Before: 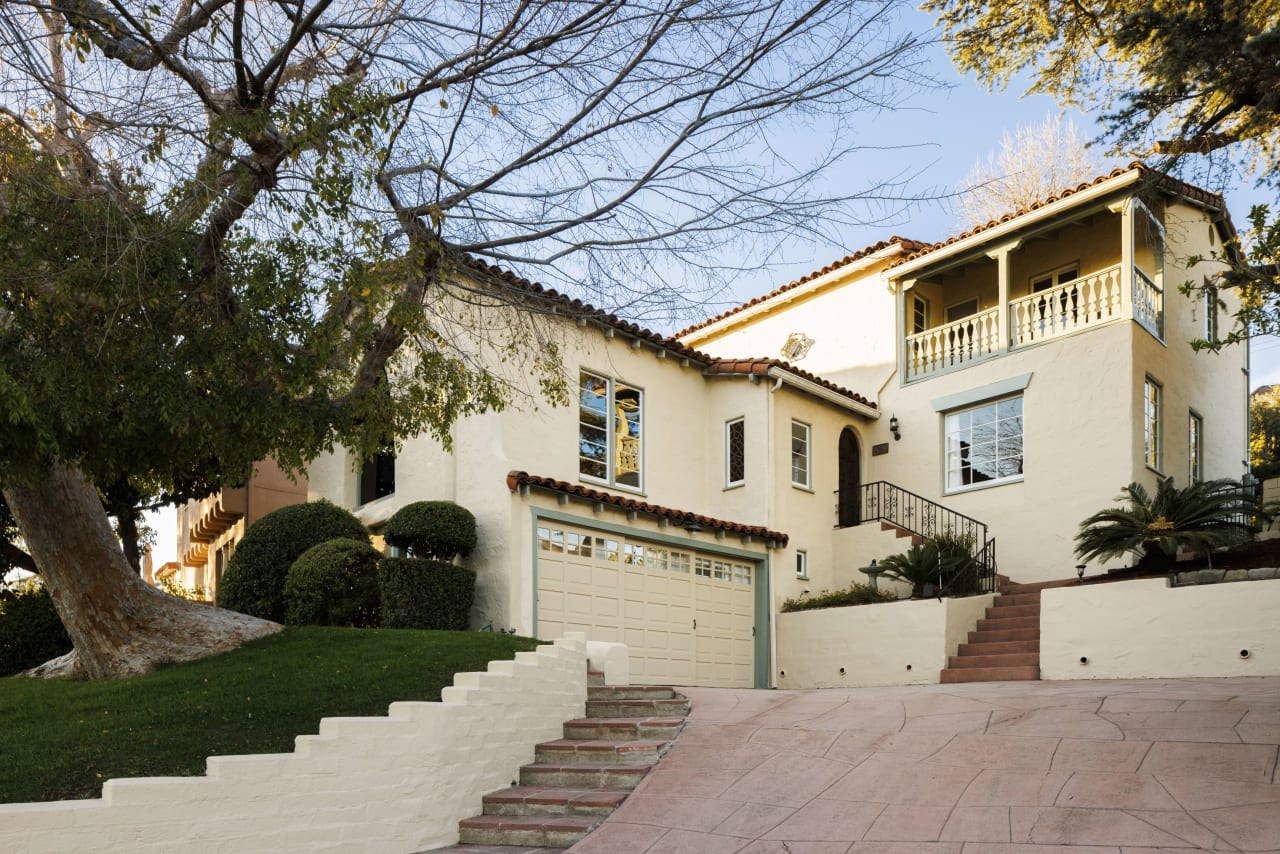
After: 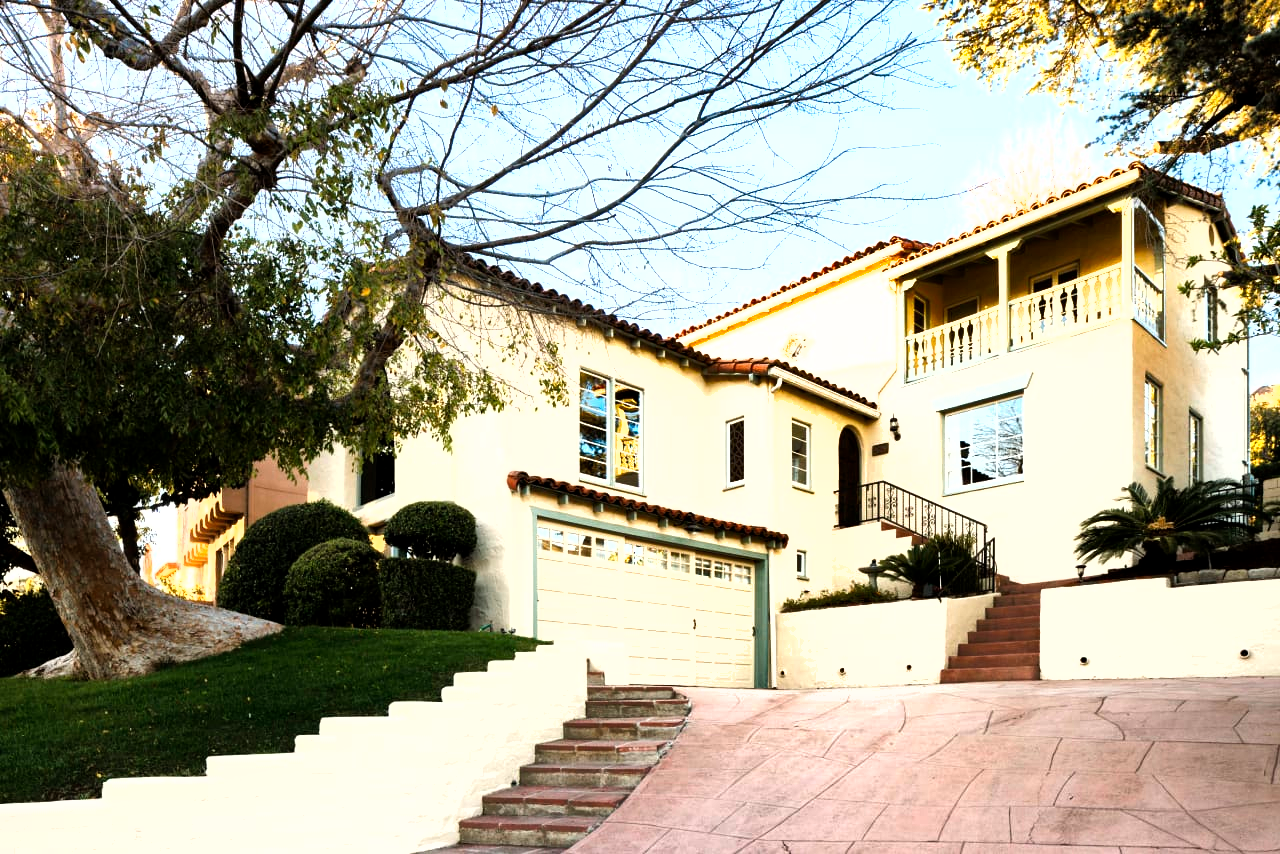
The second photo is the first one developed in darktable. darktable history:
tone equalizer: -8 EV -1.12 EV, -7 EV -1.03 EV, -6 EV -0.835 EV, -5 EV -0.543 EV, -3 EV 0.573 EV, -2 EV 0.847 EV, -1 EV 1 EV, +0 EV 1.07 EV
exposure: black level correction 0.001, exposure 0.136 EV, compensate exposure bias true, compensate highlight preservation false
shadows and highlights: shadows 25.39, highlights -47.88, soften with gaussian
